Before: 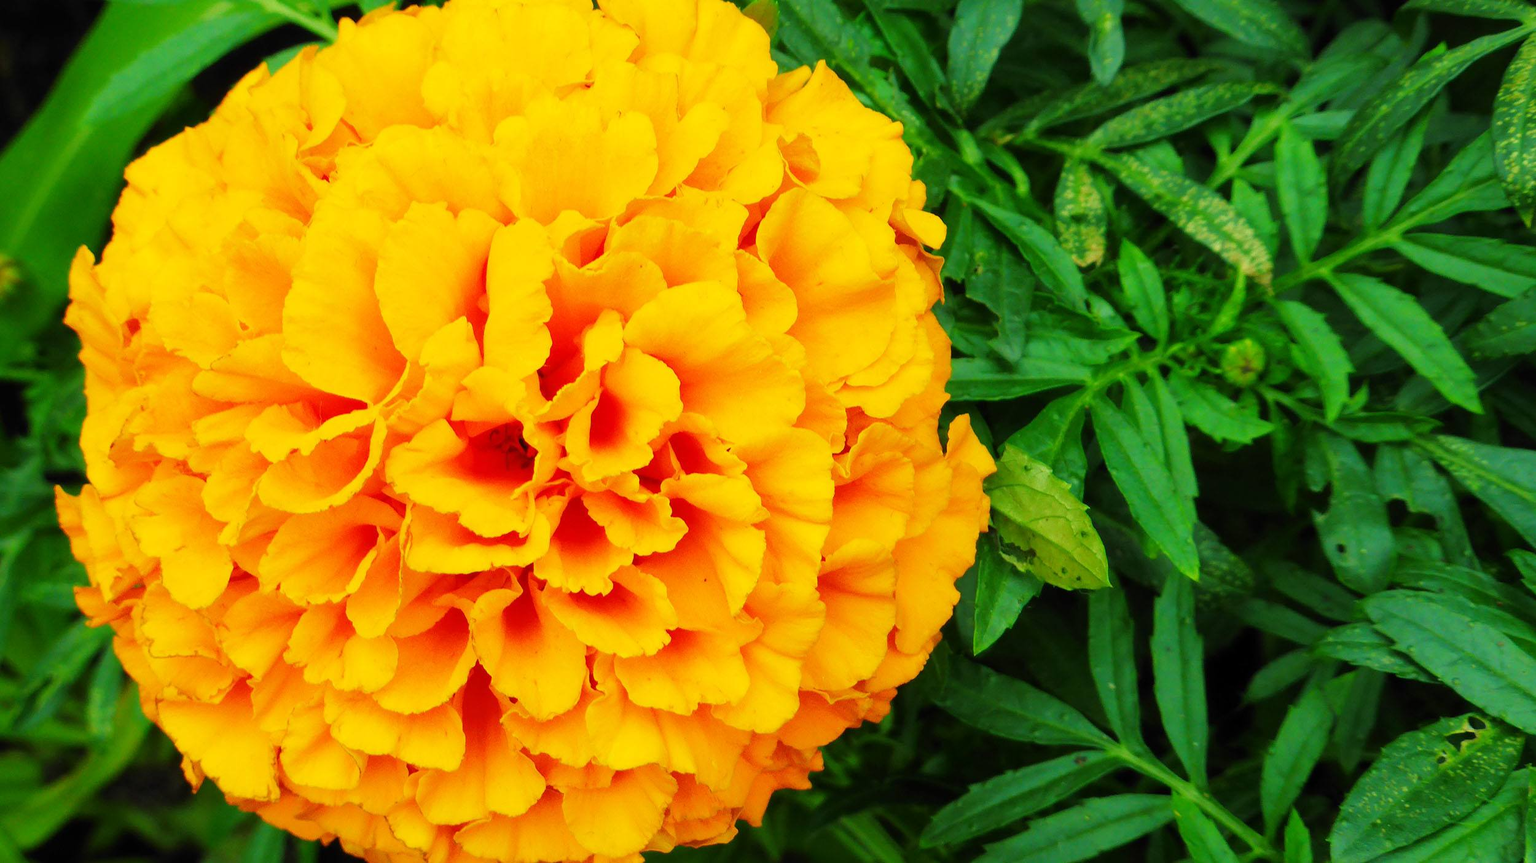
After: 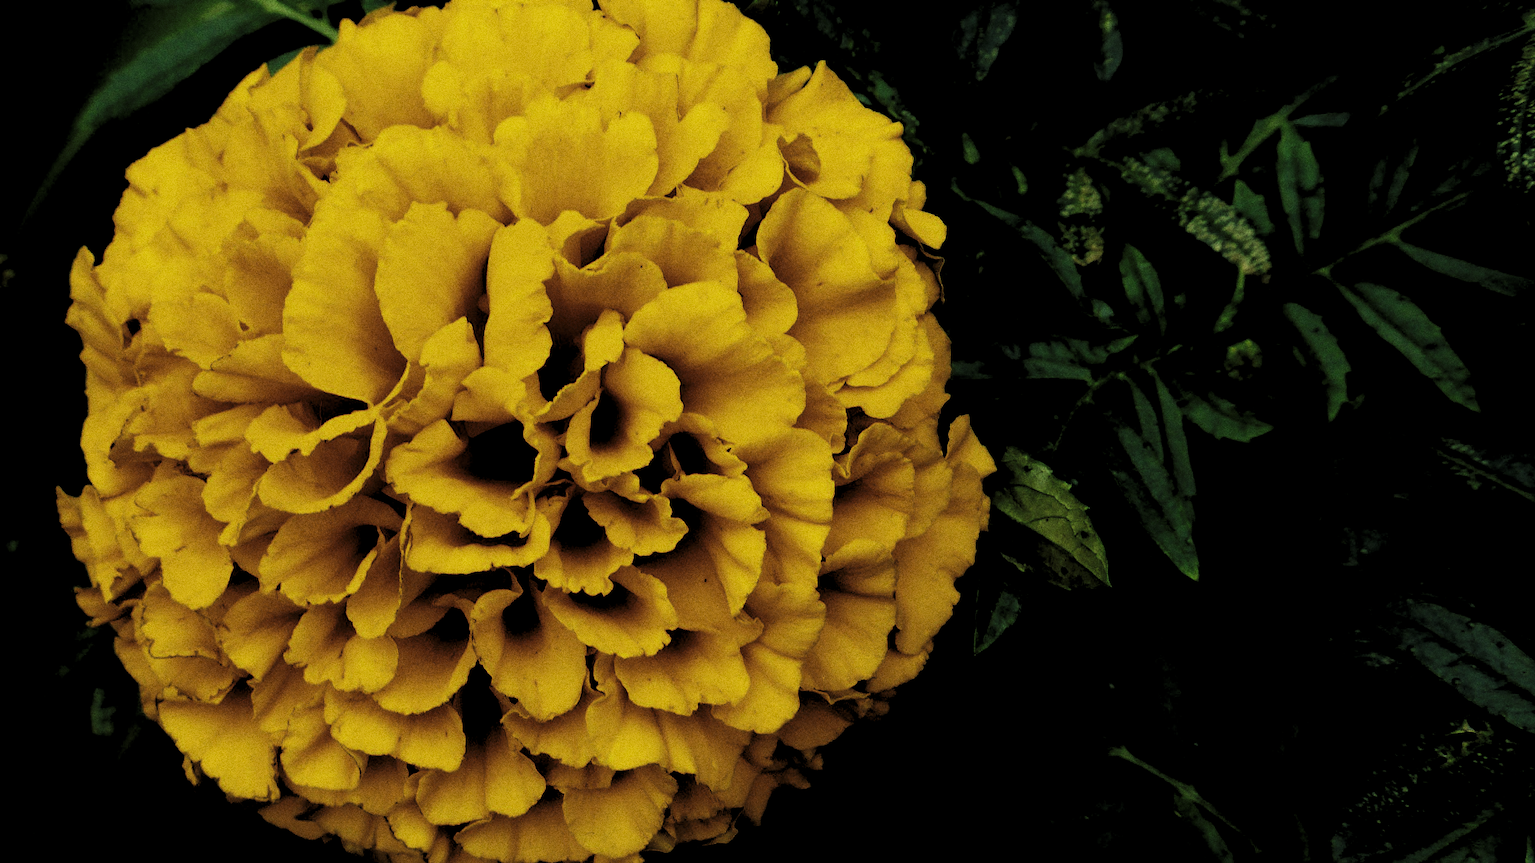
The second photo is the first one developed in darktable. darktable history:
levels: levels [0.514, 0.759, 1]
grain: coarseness 0.09 ISO, strength 40%
